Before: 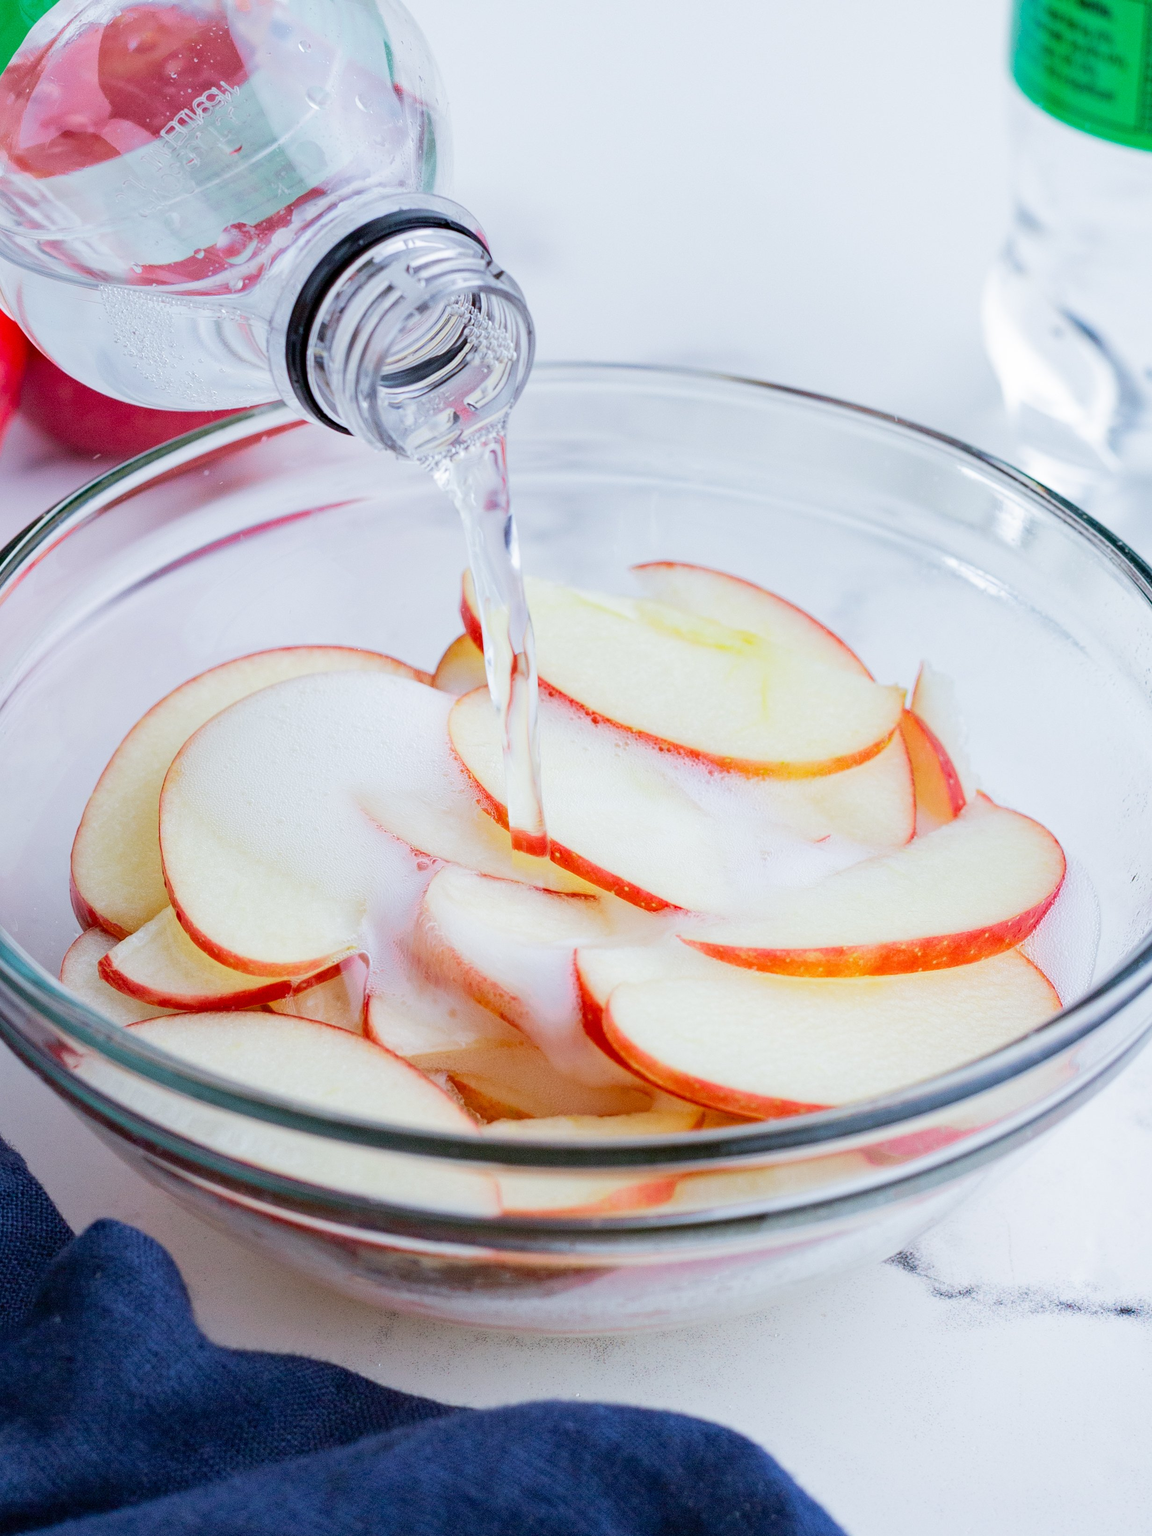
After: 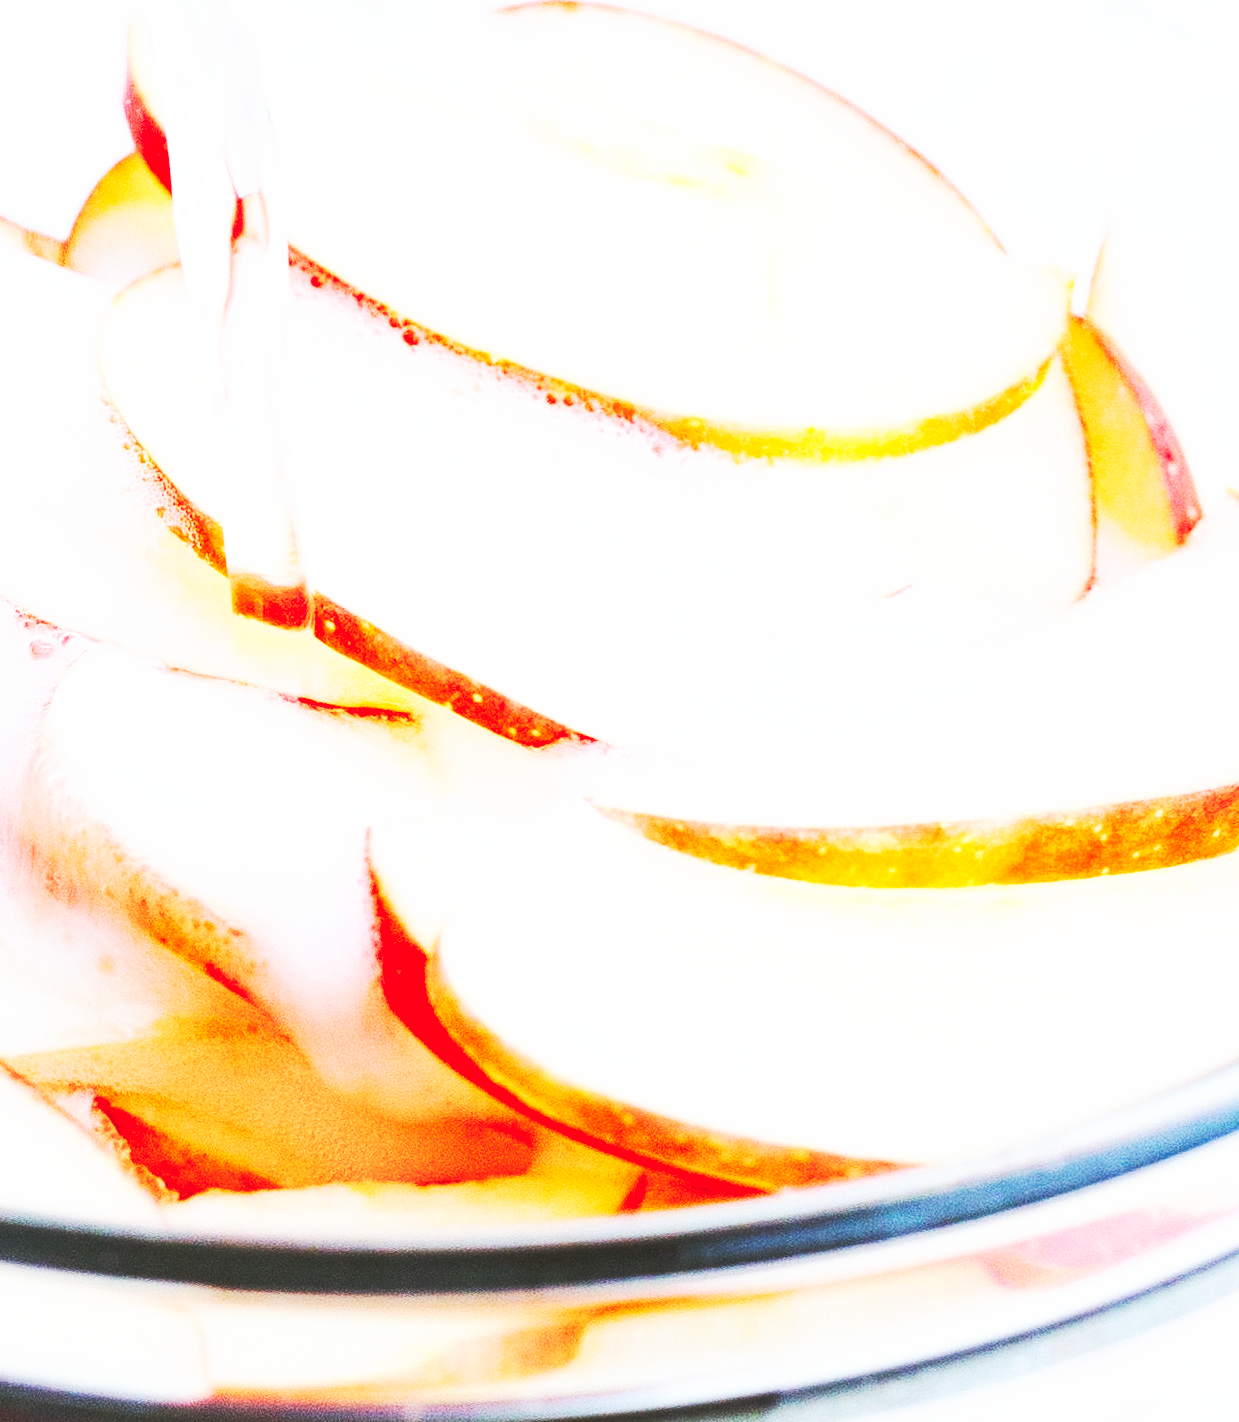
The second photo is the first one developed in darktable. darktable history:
base curve: curves: ch0 [(0, 0.015) (0.085, 0.116) (0.134, 0.298) (0.19, 0.545) (0.296, 0.764) (0.599, 0.982) (1, 1)], preserve colors none
crop: left 35.03%, top 36.625%, right 14.663%, bottom 20.057%
